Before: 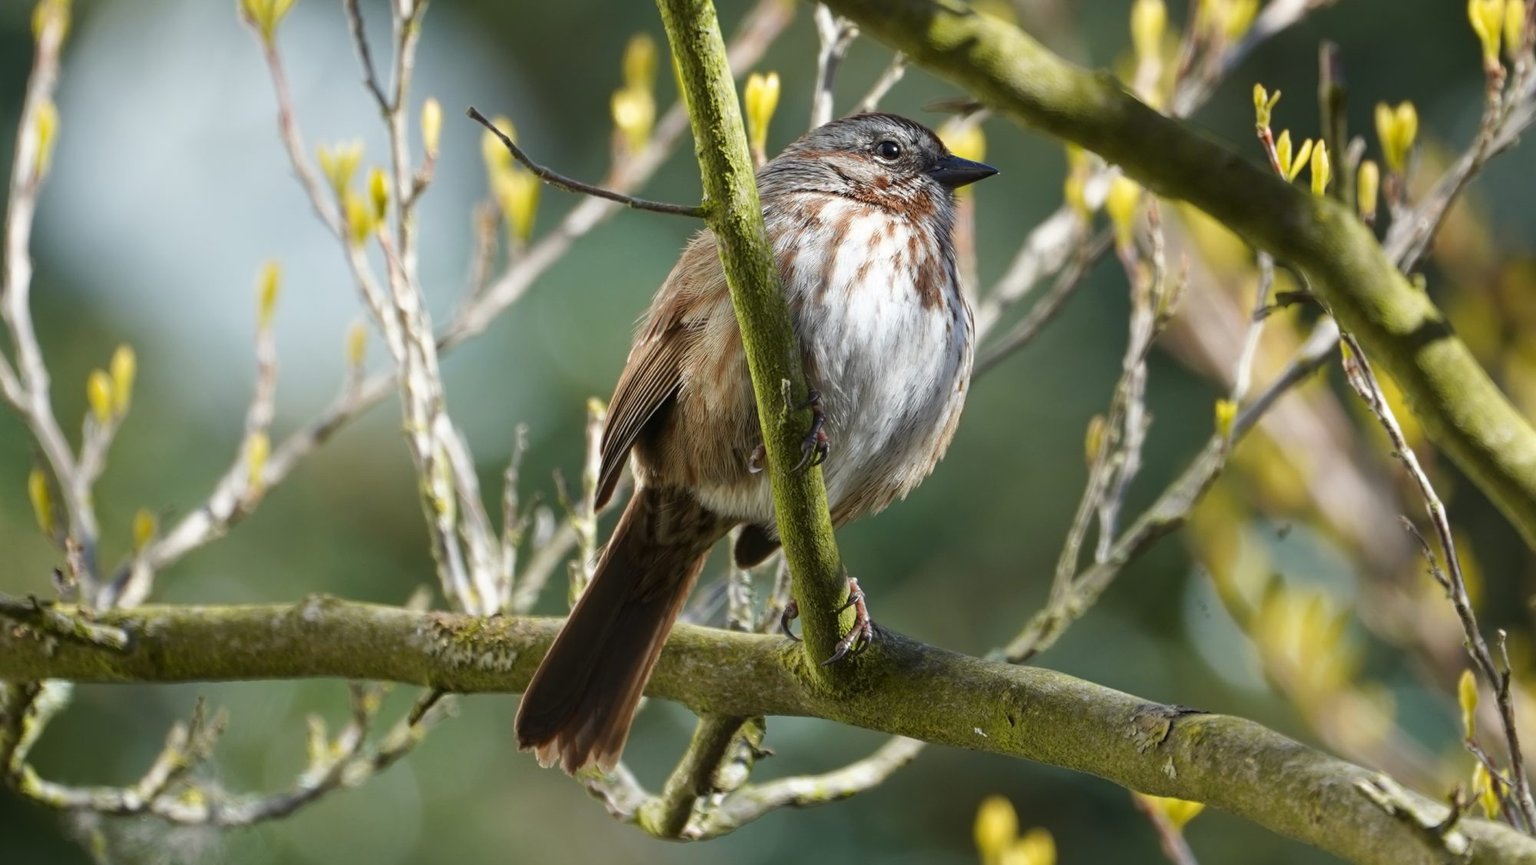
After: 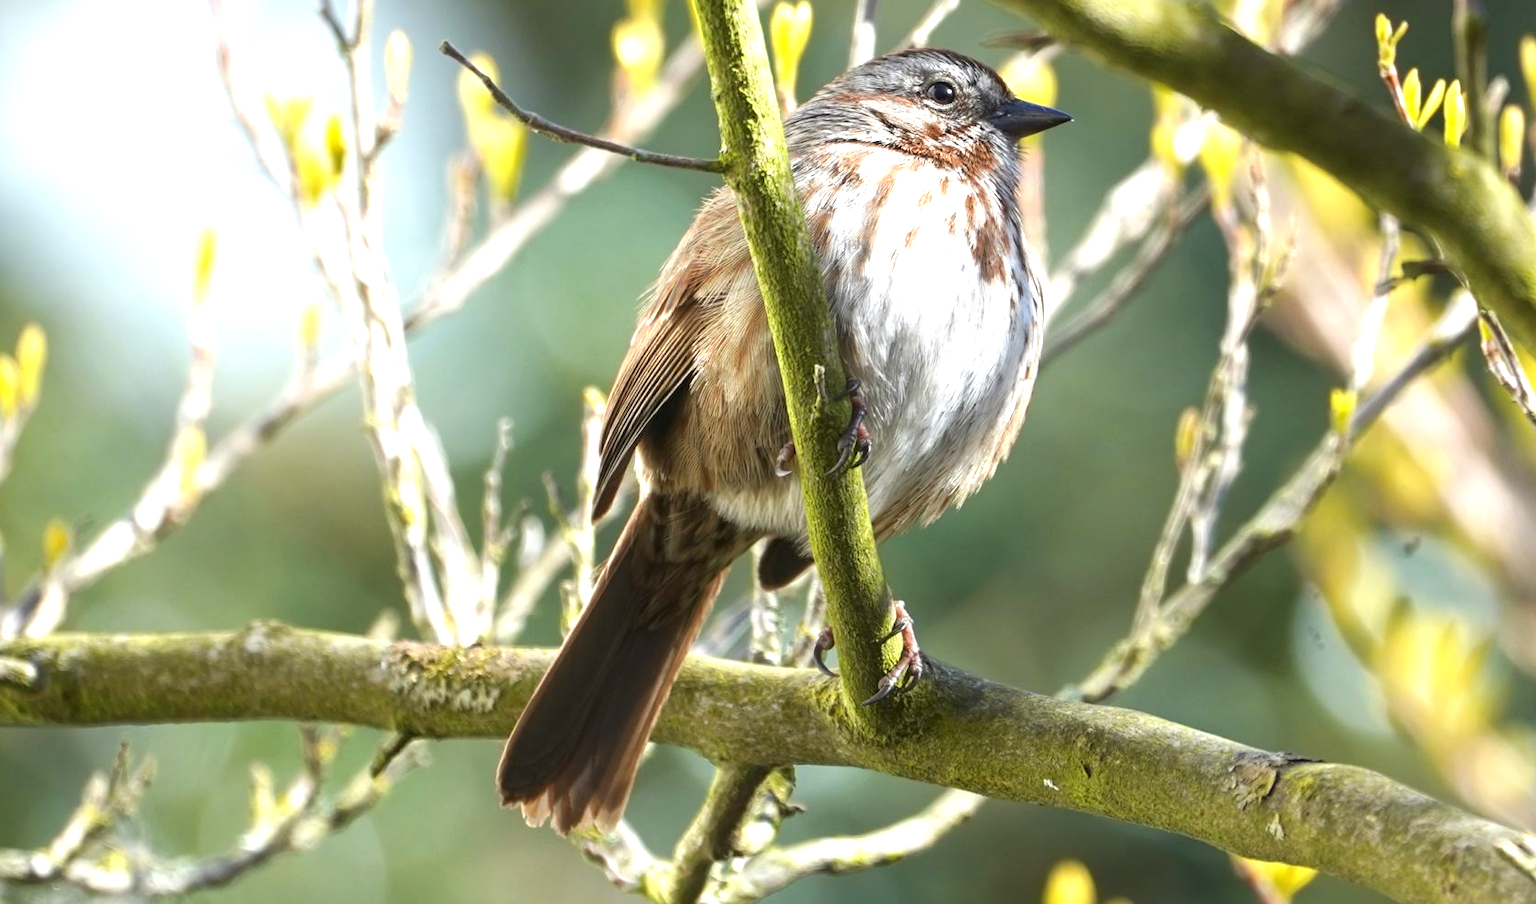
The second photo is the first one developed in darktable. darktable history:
exposure: black level correction 0, exposure 1.001 EV, compensate highlight preservation false
crop: left 6.343%, top 8.415%, right 9.527%, bottom 3.61%
